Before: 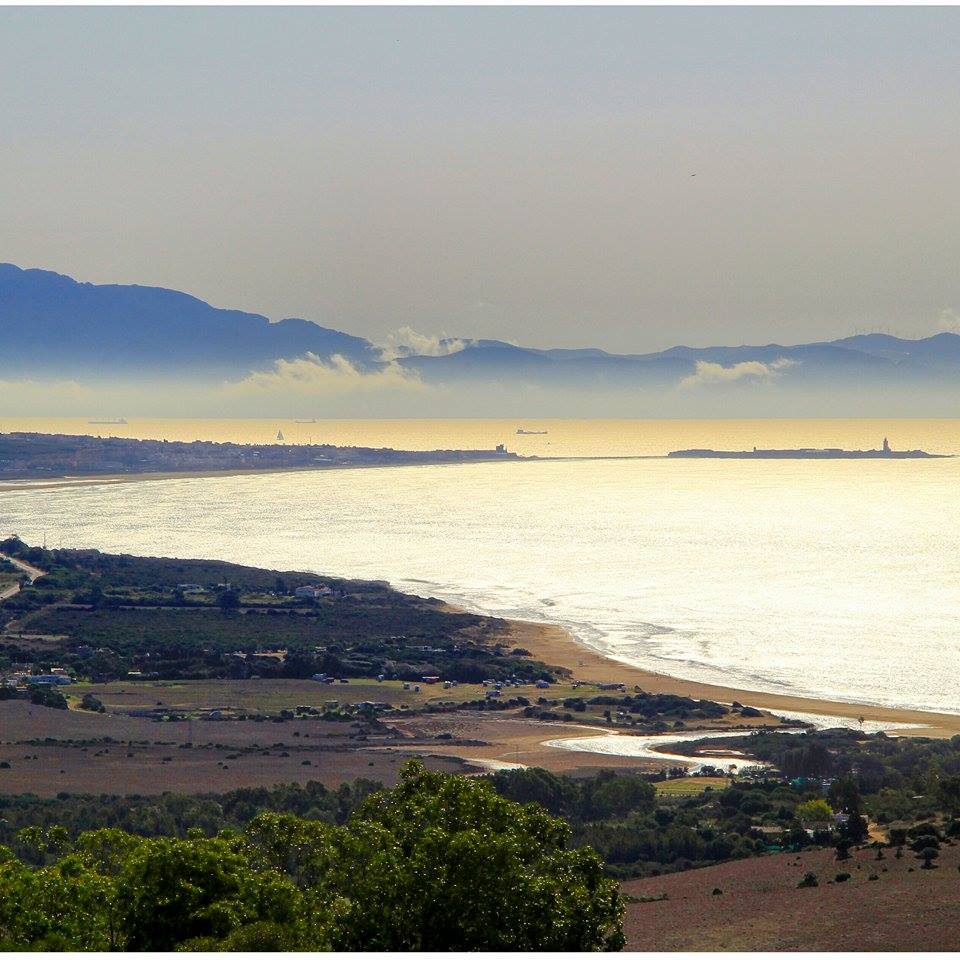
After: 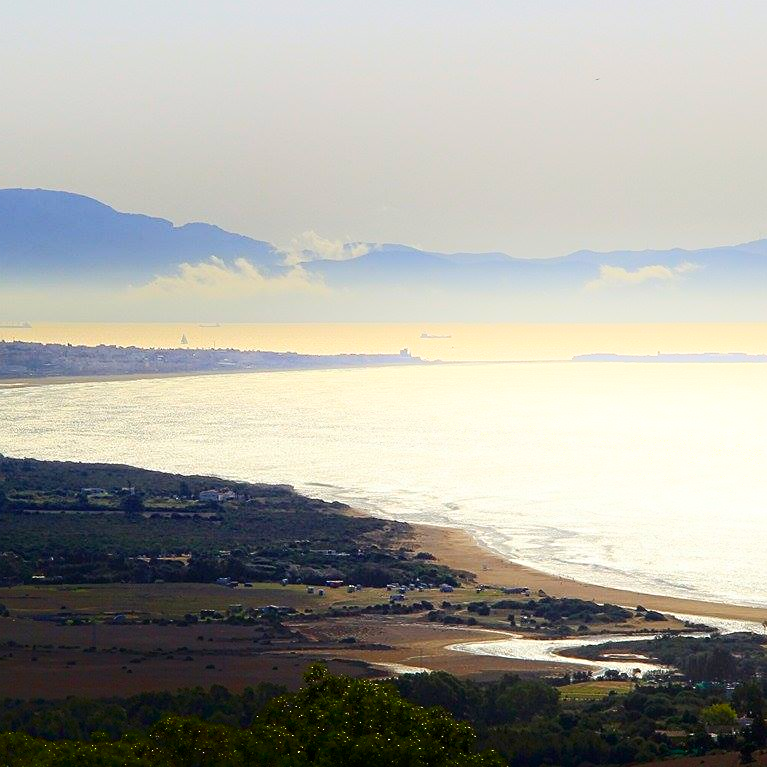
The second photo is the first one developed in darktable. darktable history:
shadows and highlights: shadows -90, highlights 90, soften with gaussian
sharpen: amount 0.2
crop and rotate: left 10.071%, top 10.071%, right 10.02%, bottom 10.02%
